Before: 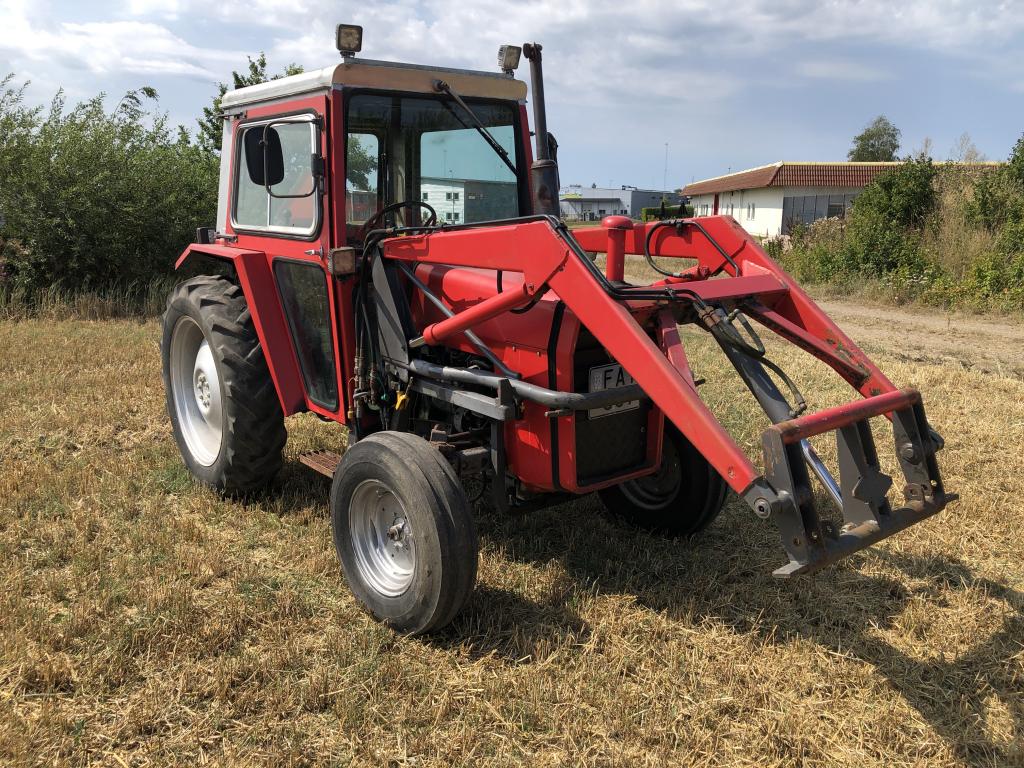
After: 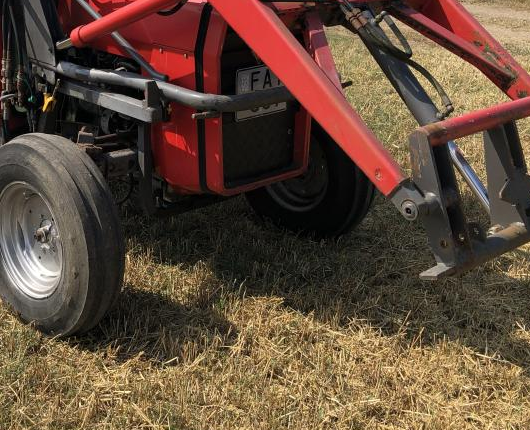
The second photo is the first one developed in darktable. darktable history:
tone equalizer: on, module defaults
crop: left 34.479%, top 38.822%, right 13.718%, bottom 5.172%
